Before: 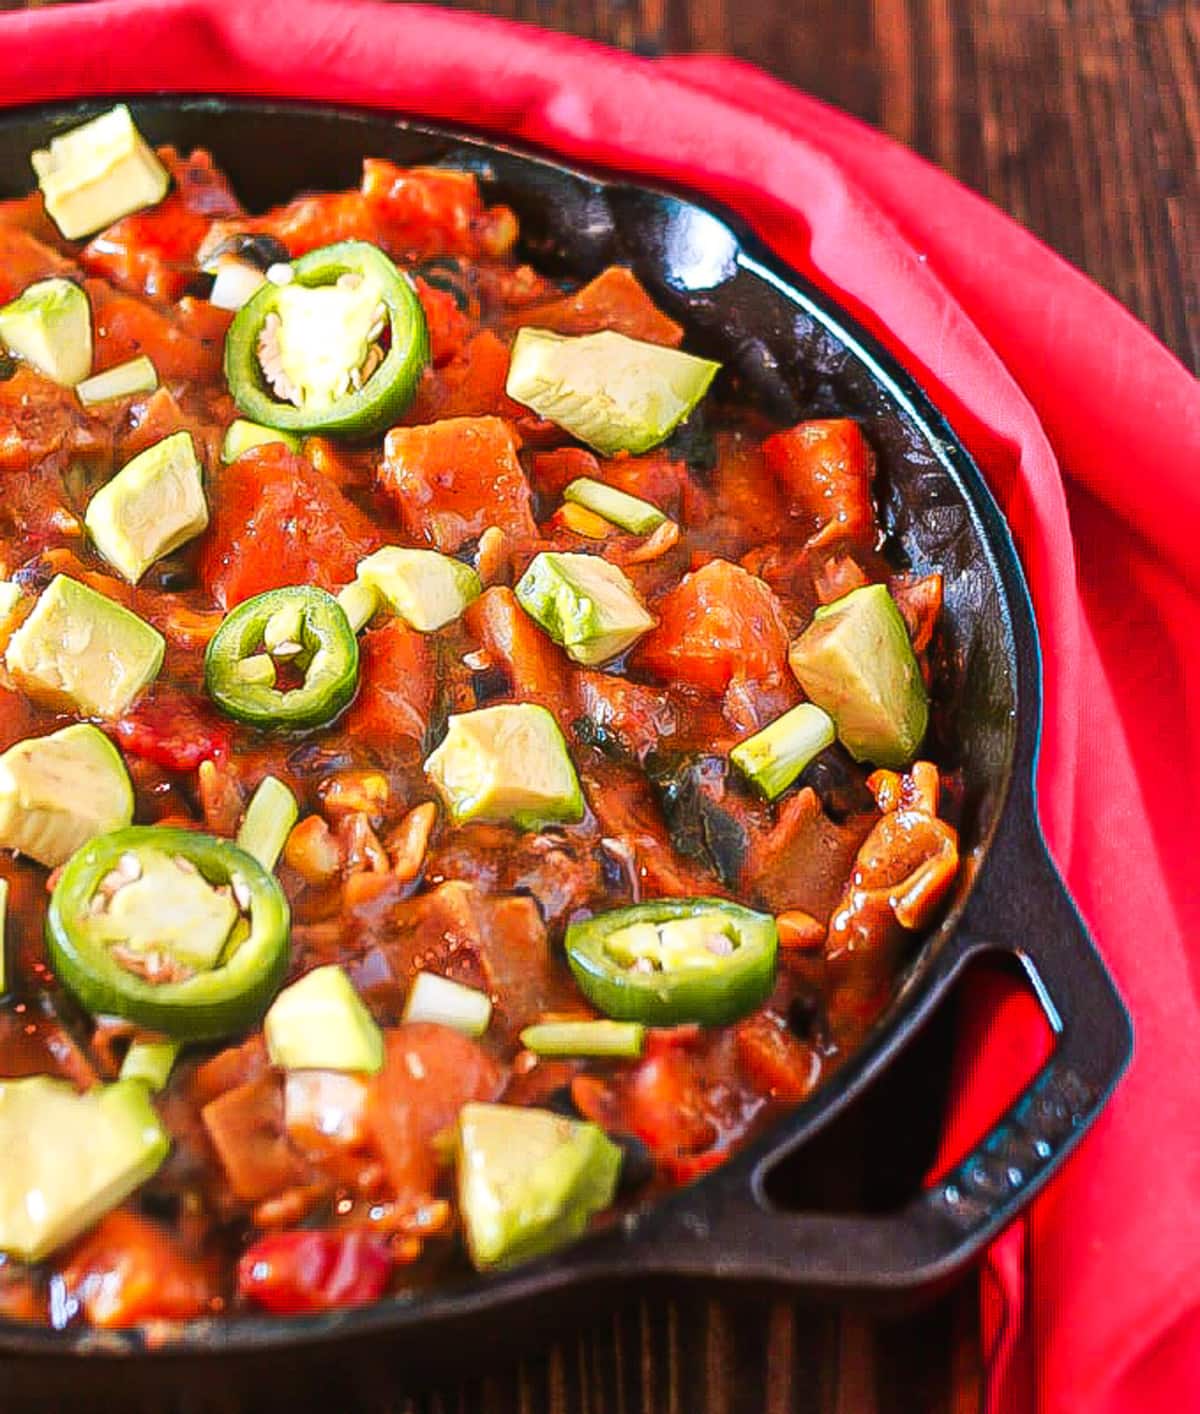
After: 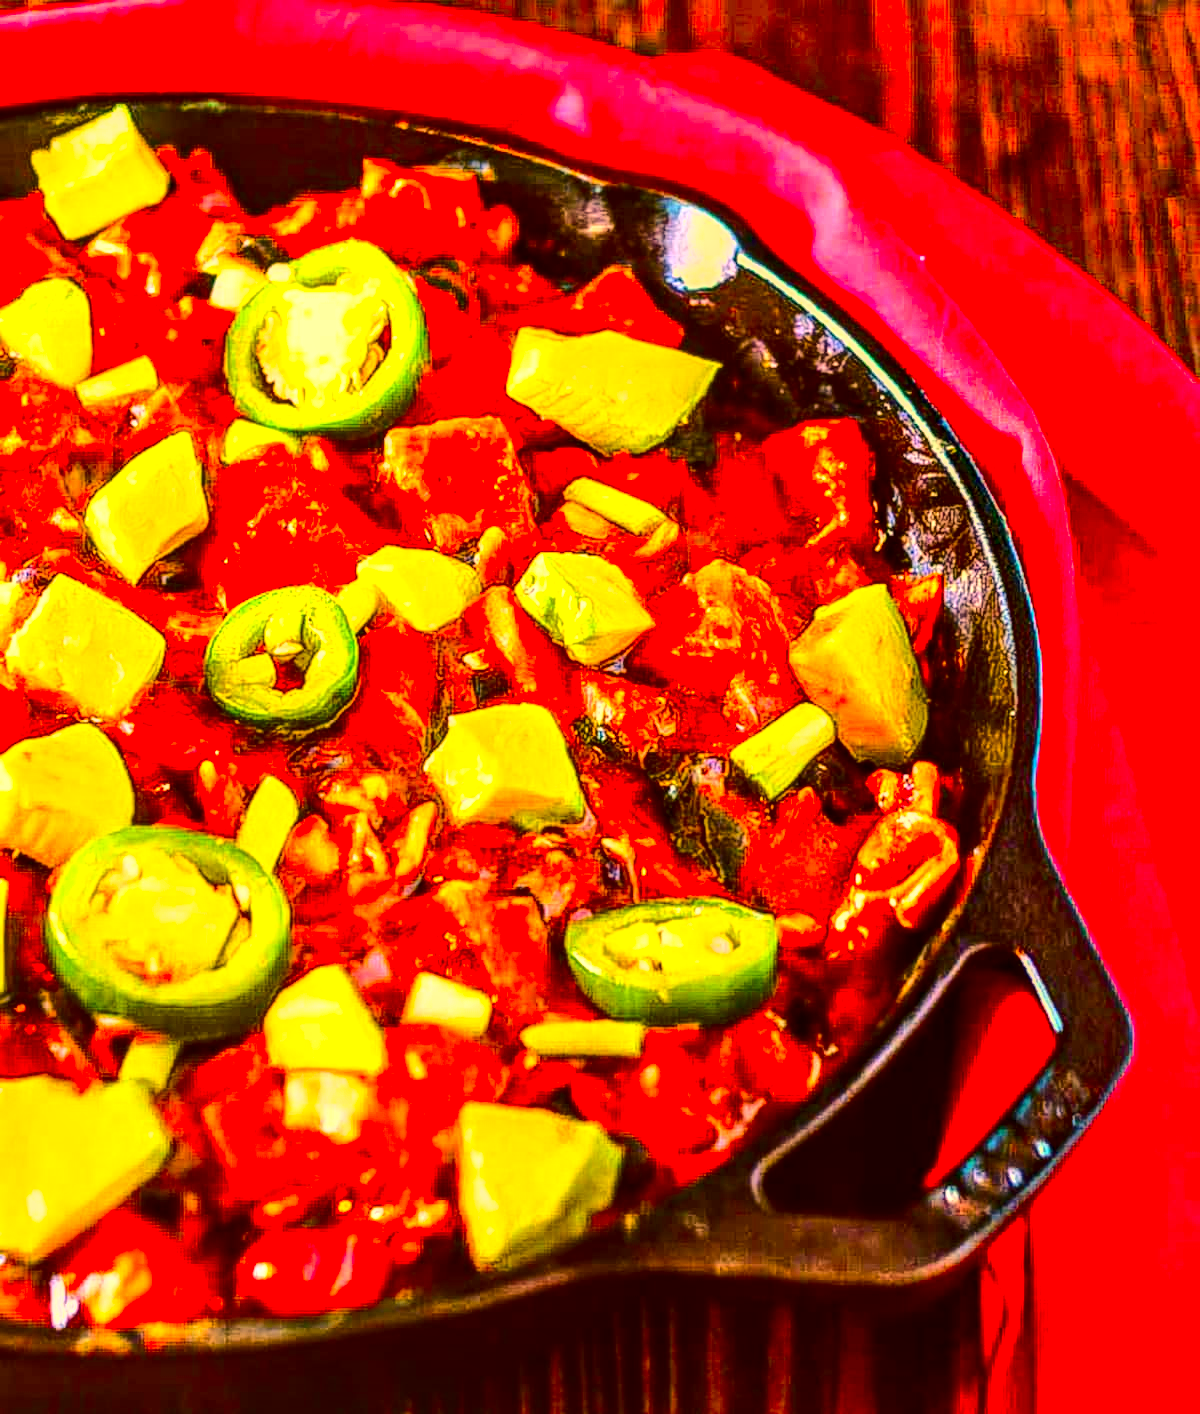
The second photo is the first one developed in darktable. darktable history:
tone curve: curves: ch0 [(0, 0.019) (0.078, 0.058) (0.223, 0.217) (0.424, 0.553) (0.631, 0.764) (0.816, 0.932) (1, 1)]; ch1 [(0, 0) (0.262, 0.227) (0.417, 0.386) (0.469, 0.467) (0.502, 0.503) (0.544, 0.548) (0.57, 0.579) (0.608, 0.62) (0.65, 0.68) (0.994, 0.987)]; ch2 [(0, 0) (0.262, 0.188) (0.5, 0.504) (0.553, 0.592) (0.599, 0.653) (1, 1)], color space Lab, independent channels, preserve colors none
local contrast: detail 150%
color correction: highlights a* 10.44, highlights b* 30.04, shadows a* 2.73, shadows b* 17.51, saturation 1.72
